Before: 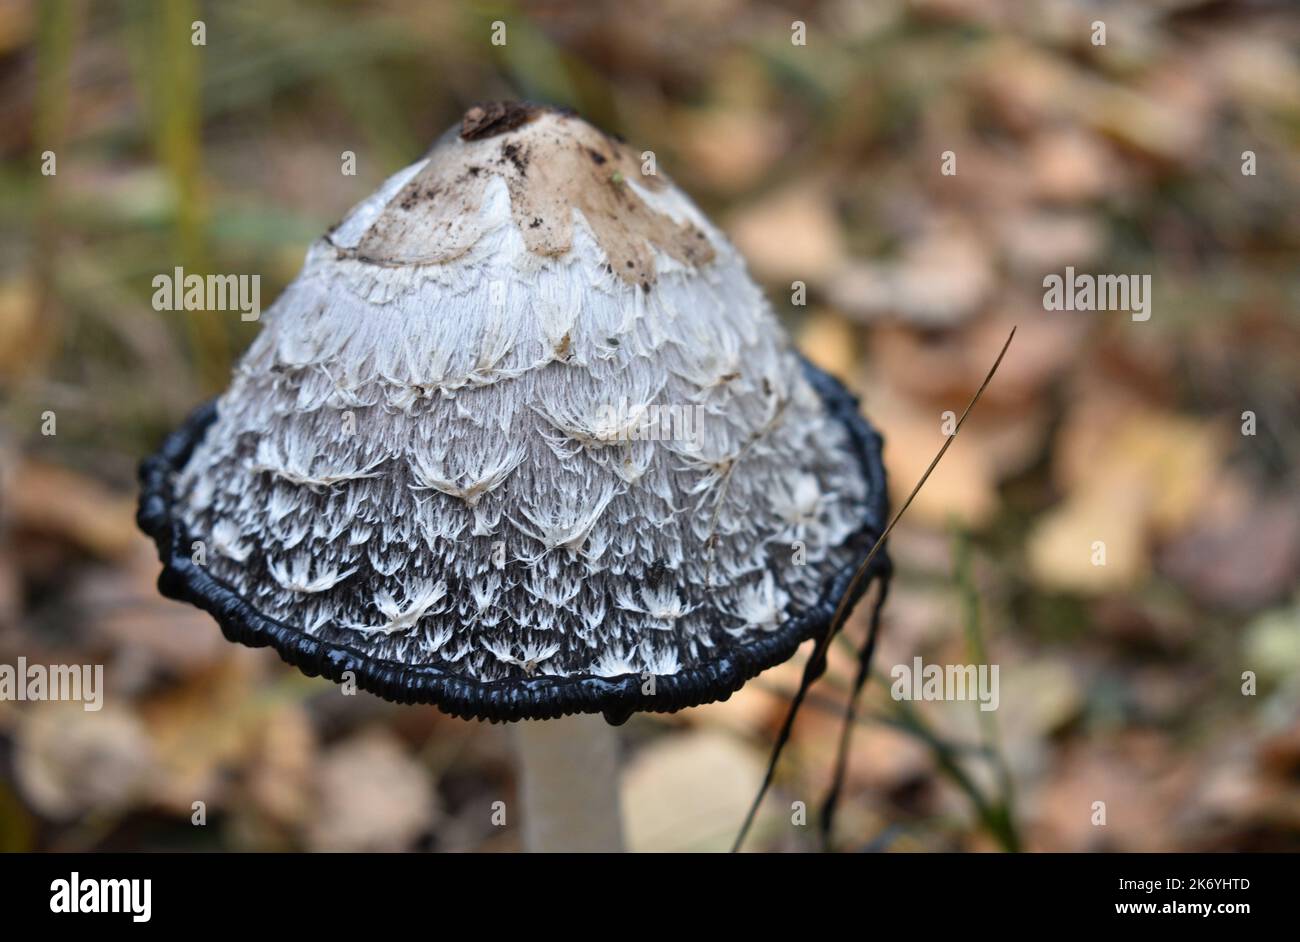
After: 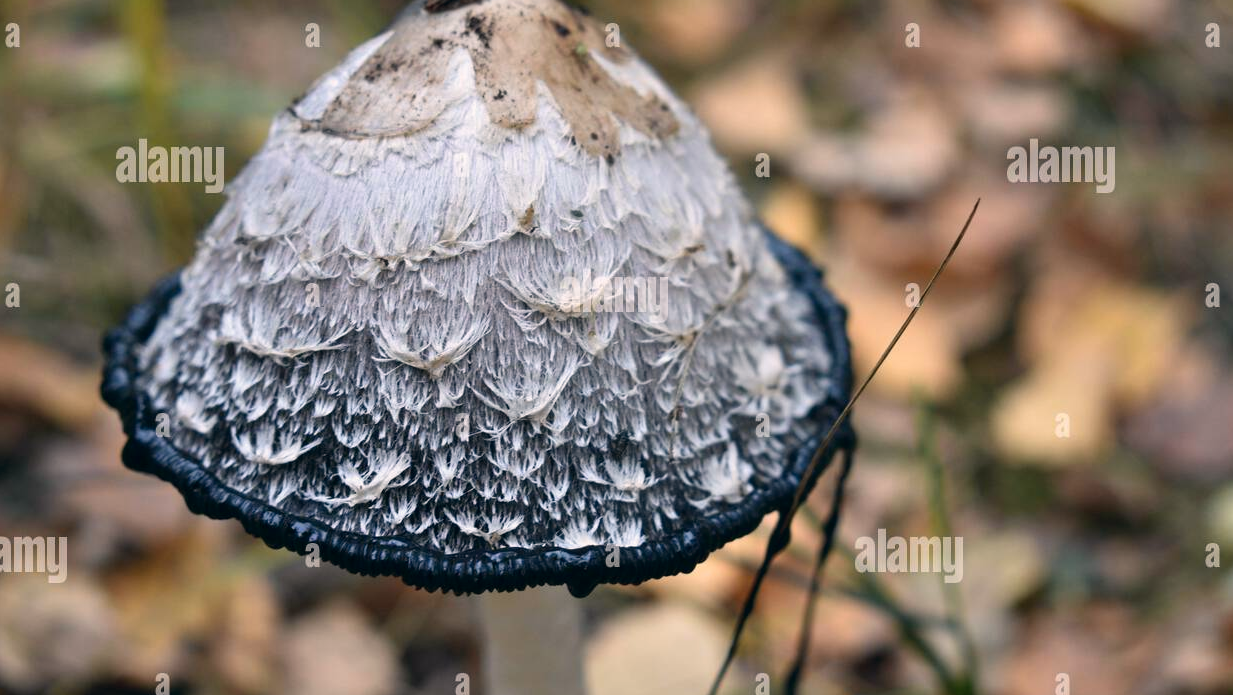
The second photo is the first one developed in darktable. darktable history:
color correction: highlights a* 5.42, highlights b* 5.28, shadows a* -4.89, shadows b* -5.13
crop and rotate: left 2.798%, top 13.594%, right 2.29%, bottom 12.602%
